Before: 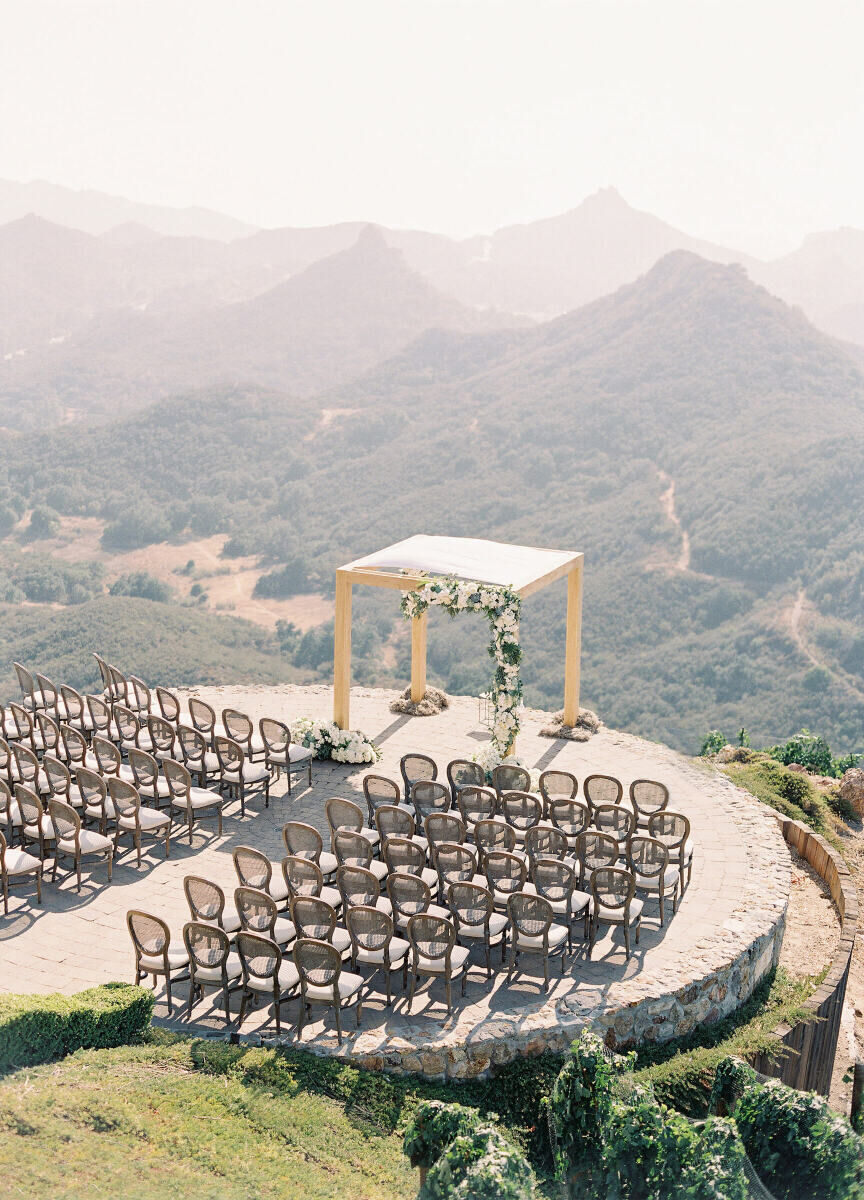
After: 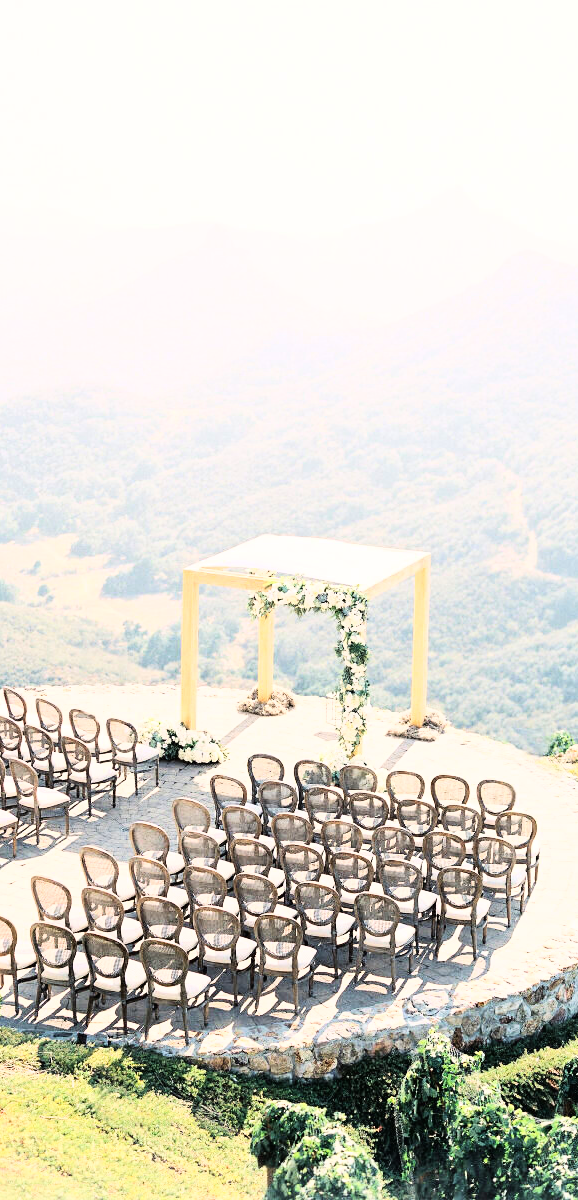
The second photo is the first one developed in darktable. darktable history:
crop and rotate: left 17.721%, right 15.307%
base curve: curves: ch0 [(0, 0) (0.007, 0.004) (0.027, 0.03) (0.046, 0.07) (0.207, 0.54) (0.442, 0.872) (0.673, 0.972) (1, 1)]
